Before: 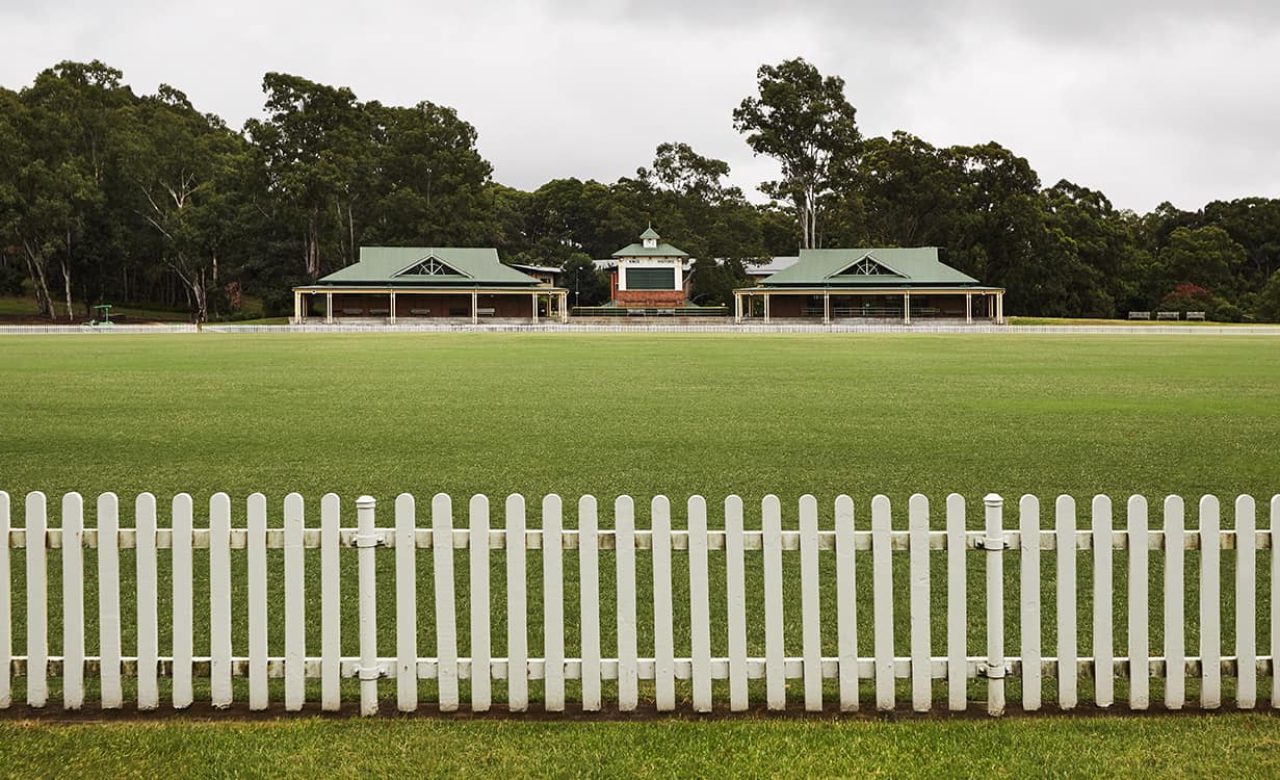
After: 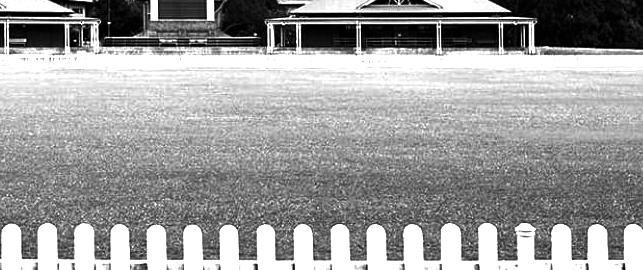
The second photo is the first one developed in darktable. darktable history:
rgb curve: curves: ch0 [(0, 0) (0.136, 0.078) (0.262, 0.245) (0.414, 0.42) (1, 1)], compensate middle gray true, preserve colors basic power
crop: left 36.607%, top 34.735%, right 13.146%, bottom 30.611%
exposure: black level correction 0.001, exposure 1.398 EV, compensate exposure bias true, compensate highlight preservation false
contrast brightness saturation: contrast -0.03, brightness -0.59, saturation -1
